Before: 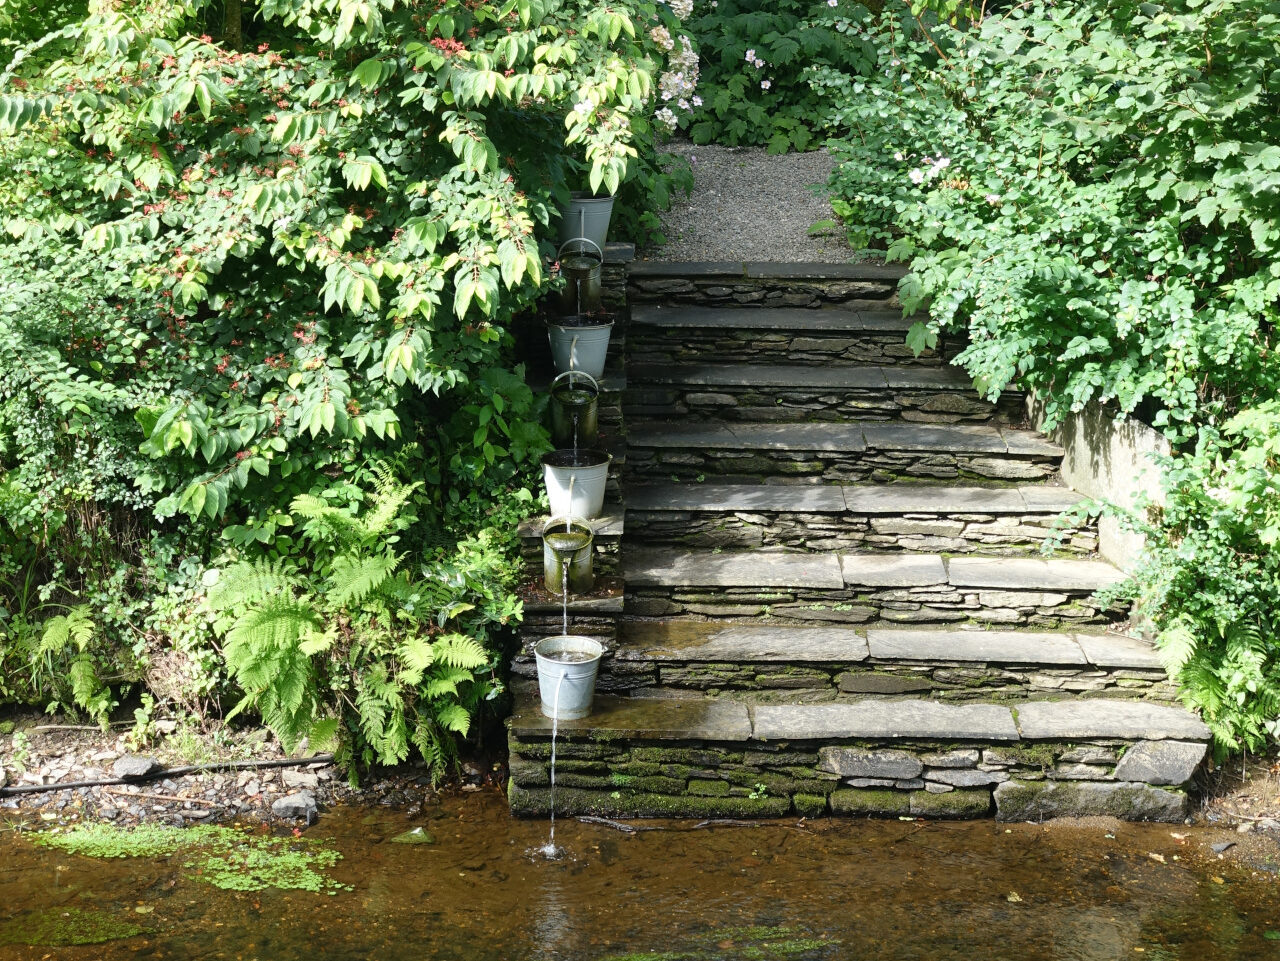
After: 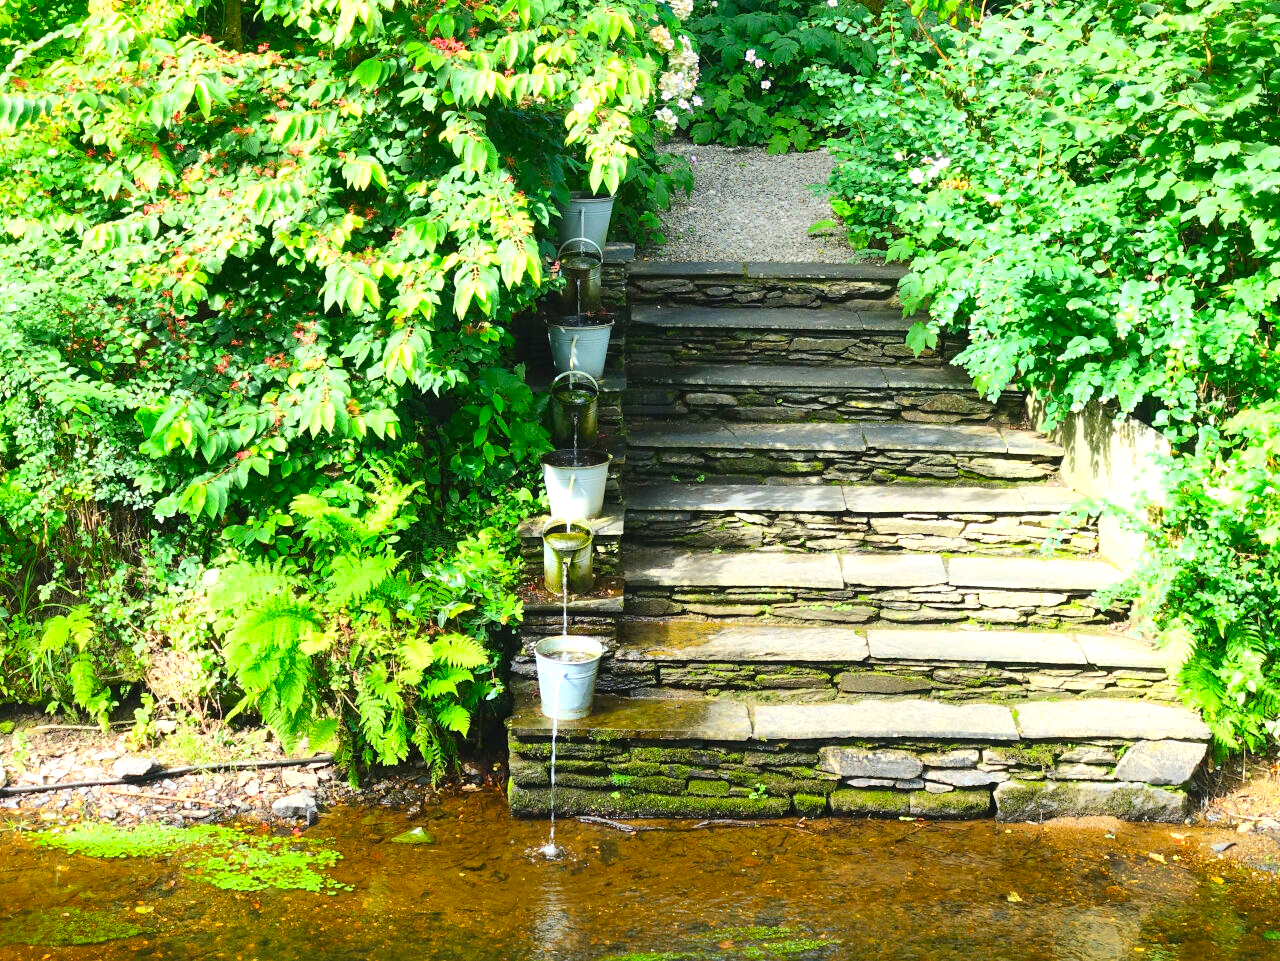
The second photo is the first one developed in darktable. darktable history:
contrast brightness saturation: contrast 0.2, brightness 0.2, saturation 0.8
local contrast: mode bilateral grid, contrast 100, coarseness 100, detail 108%, midtone range 0.2
exposure: black level correction 0, exposure 0.5 EV, compensate exposure bias true, compensate highlight preservation false
